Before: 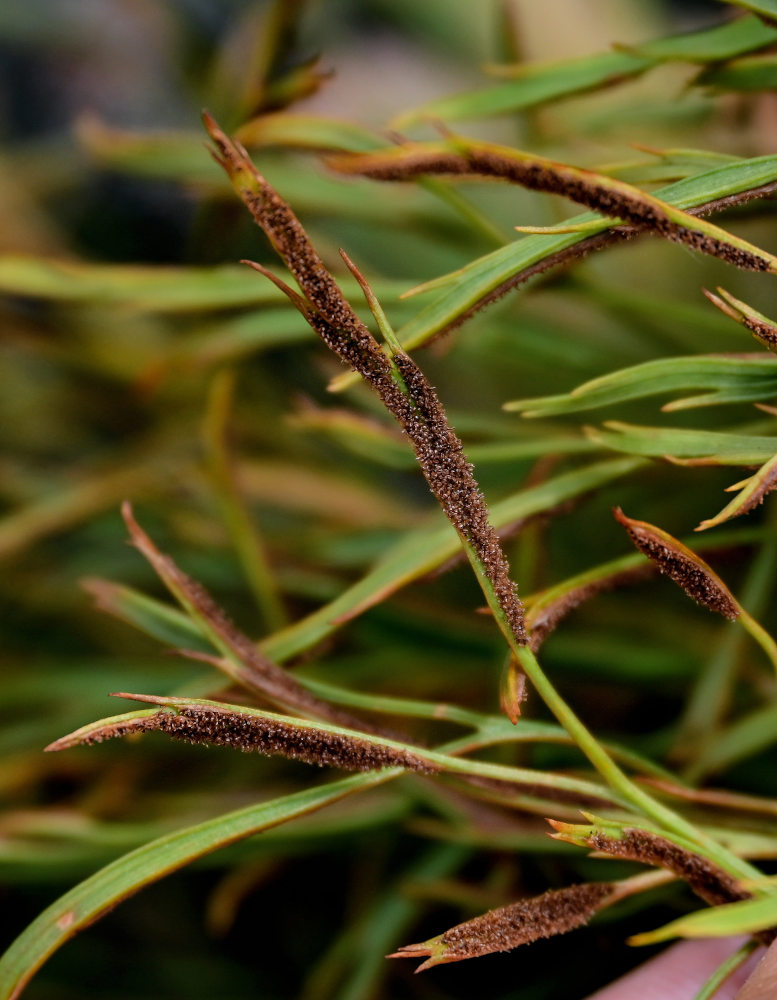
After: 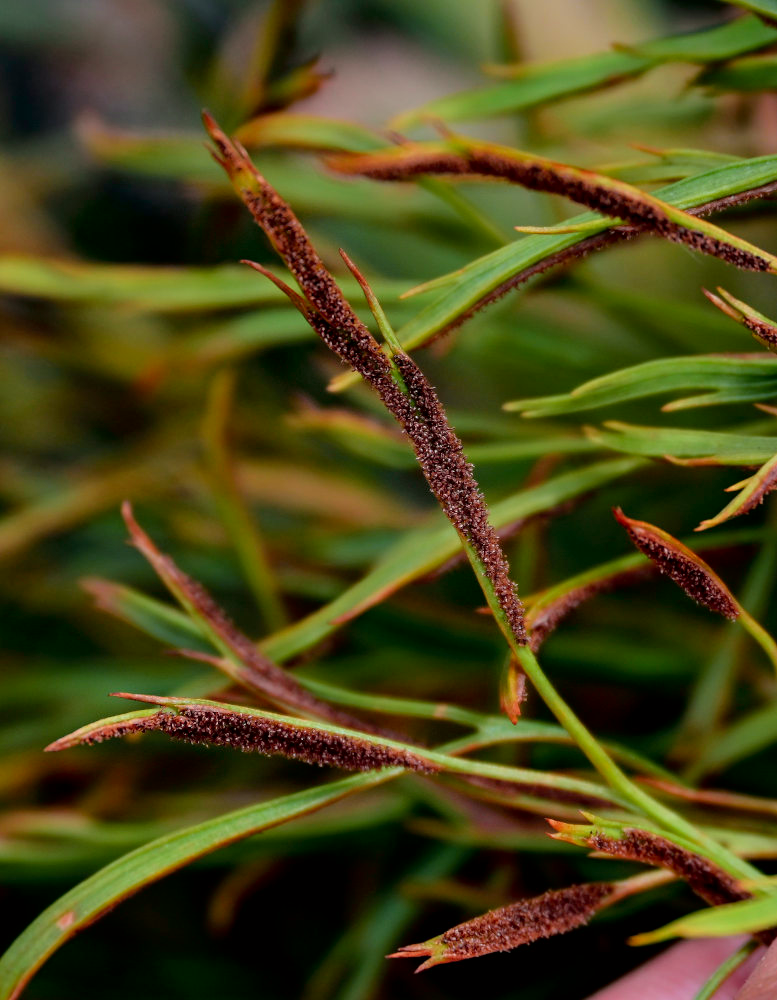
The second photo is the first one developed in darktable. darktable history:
tone curve: curves: ch0 [(0, 0) (0.059, 0.027) (0.162, 0.125) (0.304, 0.279) (0.547, 0.532) (0.828, 0.815) (1, 0.983)]; ch1 [(0, 0) (0.23, 0.166) (0.34, 0.308) (0.371, 0.337) (0.429, 0.411) (0.477, 0.462) (0.499, 0.498) (0.529, 0.537) (0.559, 0.582) (0.743, 0.798) (1, 1)]; ch2 [(0, 0) (0.431, 0.414) (0.498, 0.503) (0.524, 0.528) (0.568, 0.546) (0.6, 0.597) (0.634, 0.645) (0.728, 0.742) (1, 1)], color space Lab, independent channels, preserve colors none
